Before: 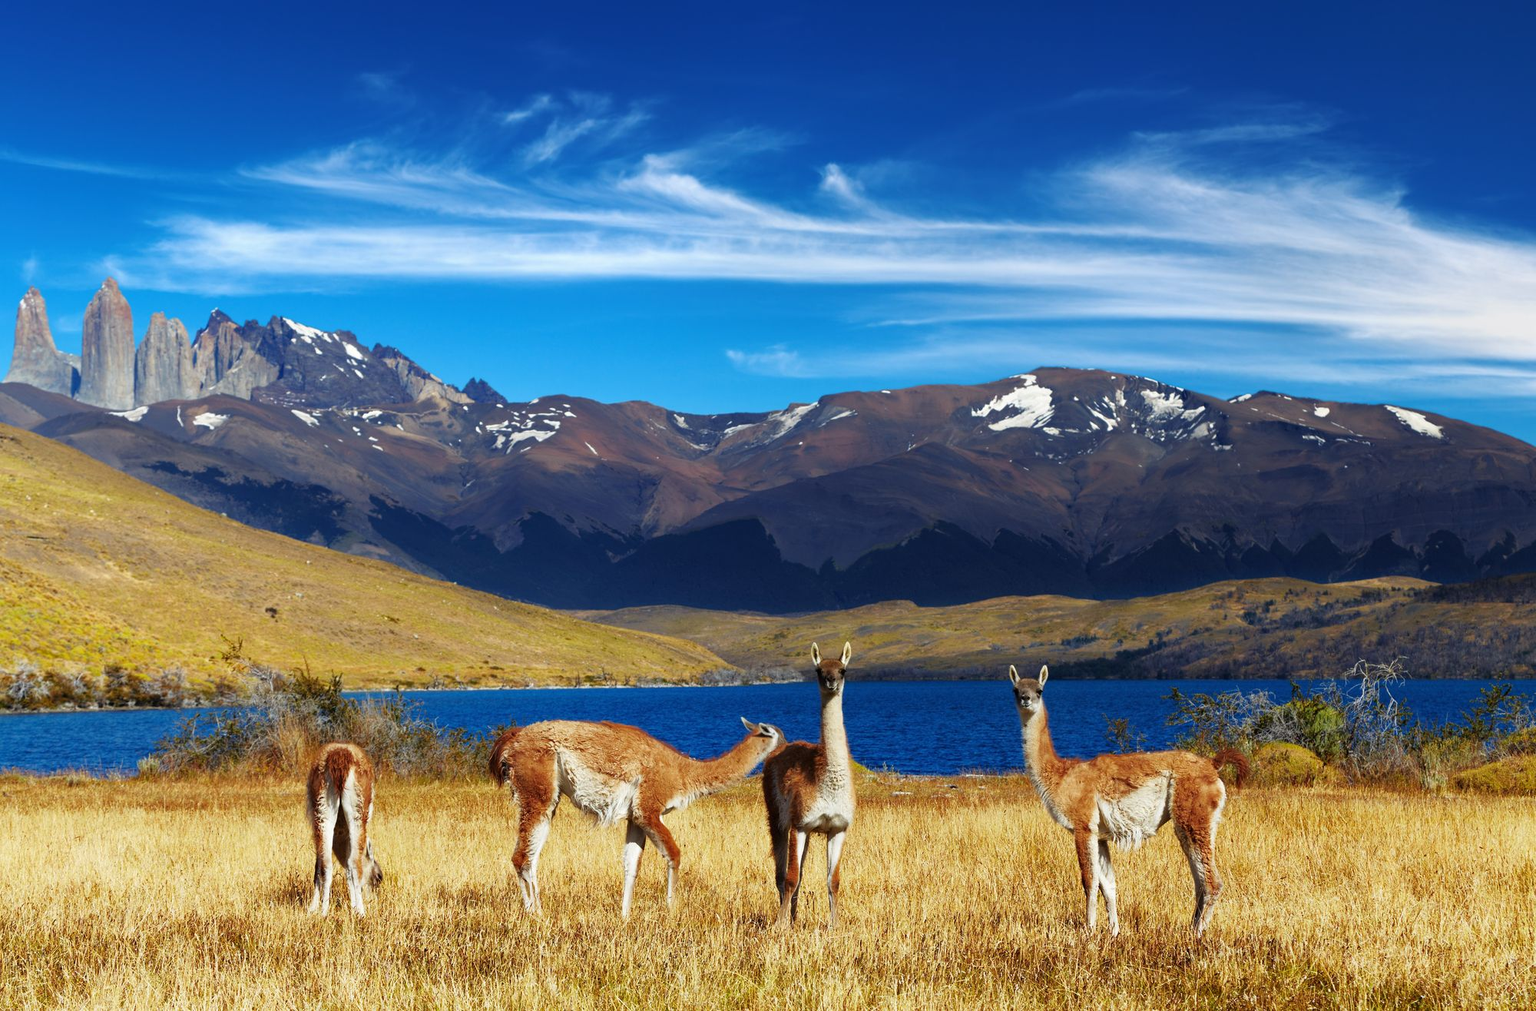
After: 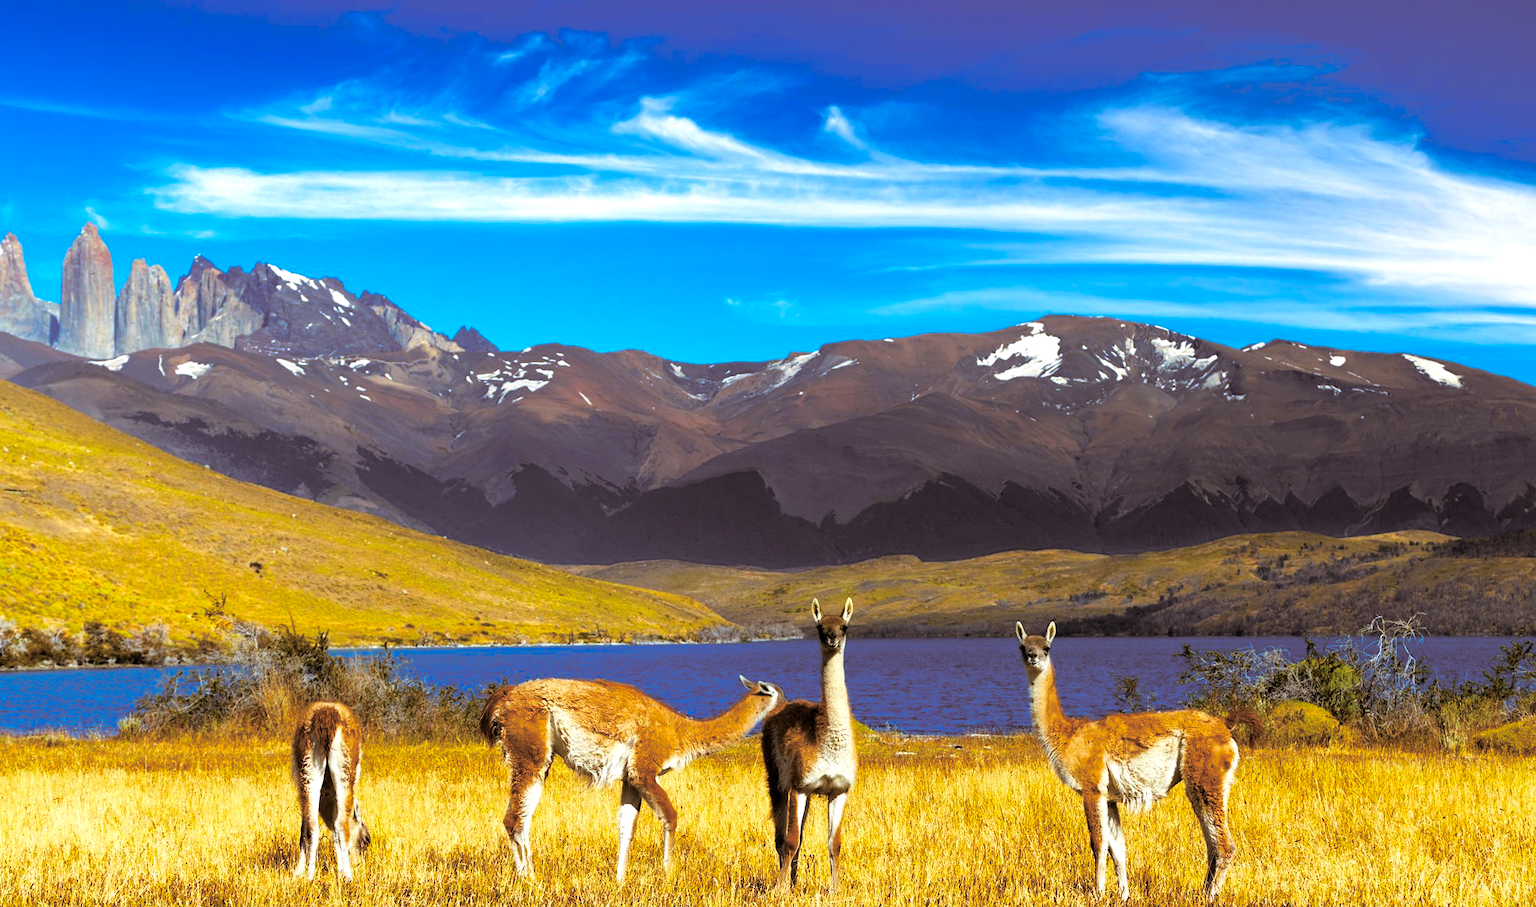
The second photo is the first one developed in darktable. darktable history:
color balance rgb: perceptual saturation grading › global saturation 30%, global vibrance 20%
exposure: black level correction 0.005, exposure 0.417 EV, compensate highlight preservation false
split-toning: shadows › hue 32.4°, shadows › saturation 0.51, highlights › hue 180°, highlights › saturation 0, balance -60.17, compress 55.19%
crop: left 1.507%, top 6.147%, right 1.379%, bottom 6.637%
